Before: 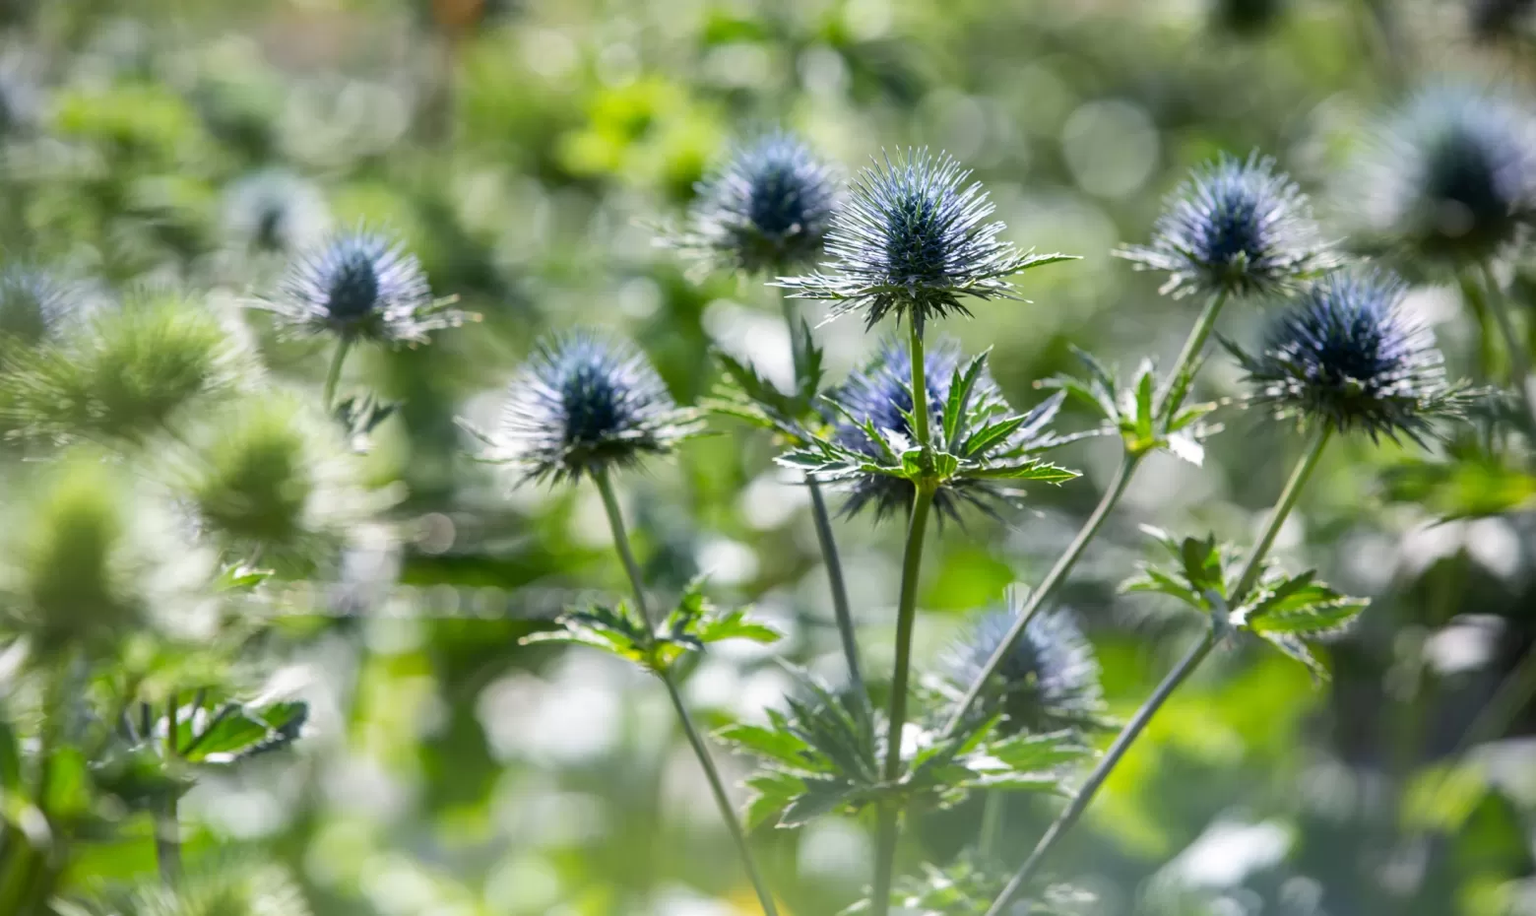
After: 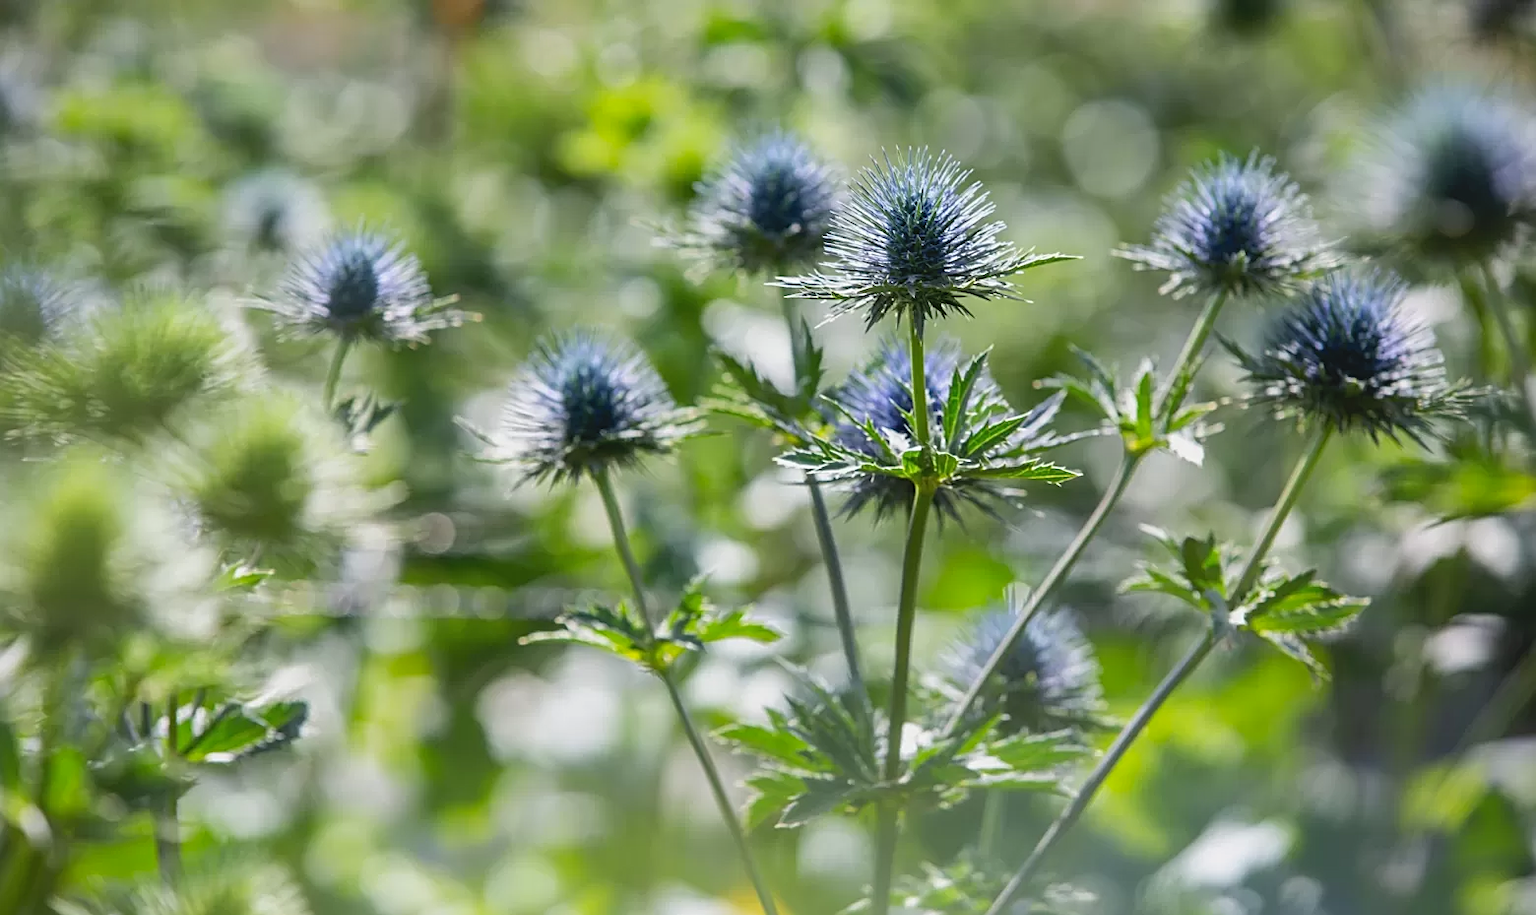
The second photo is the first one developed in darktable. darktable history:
contrast brightness saturation: contrast -0.111
sharpen: on, module defaults
